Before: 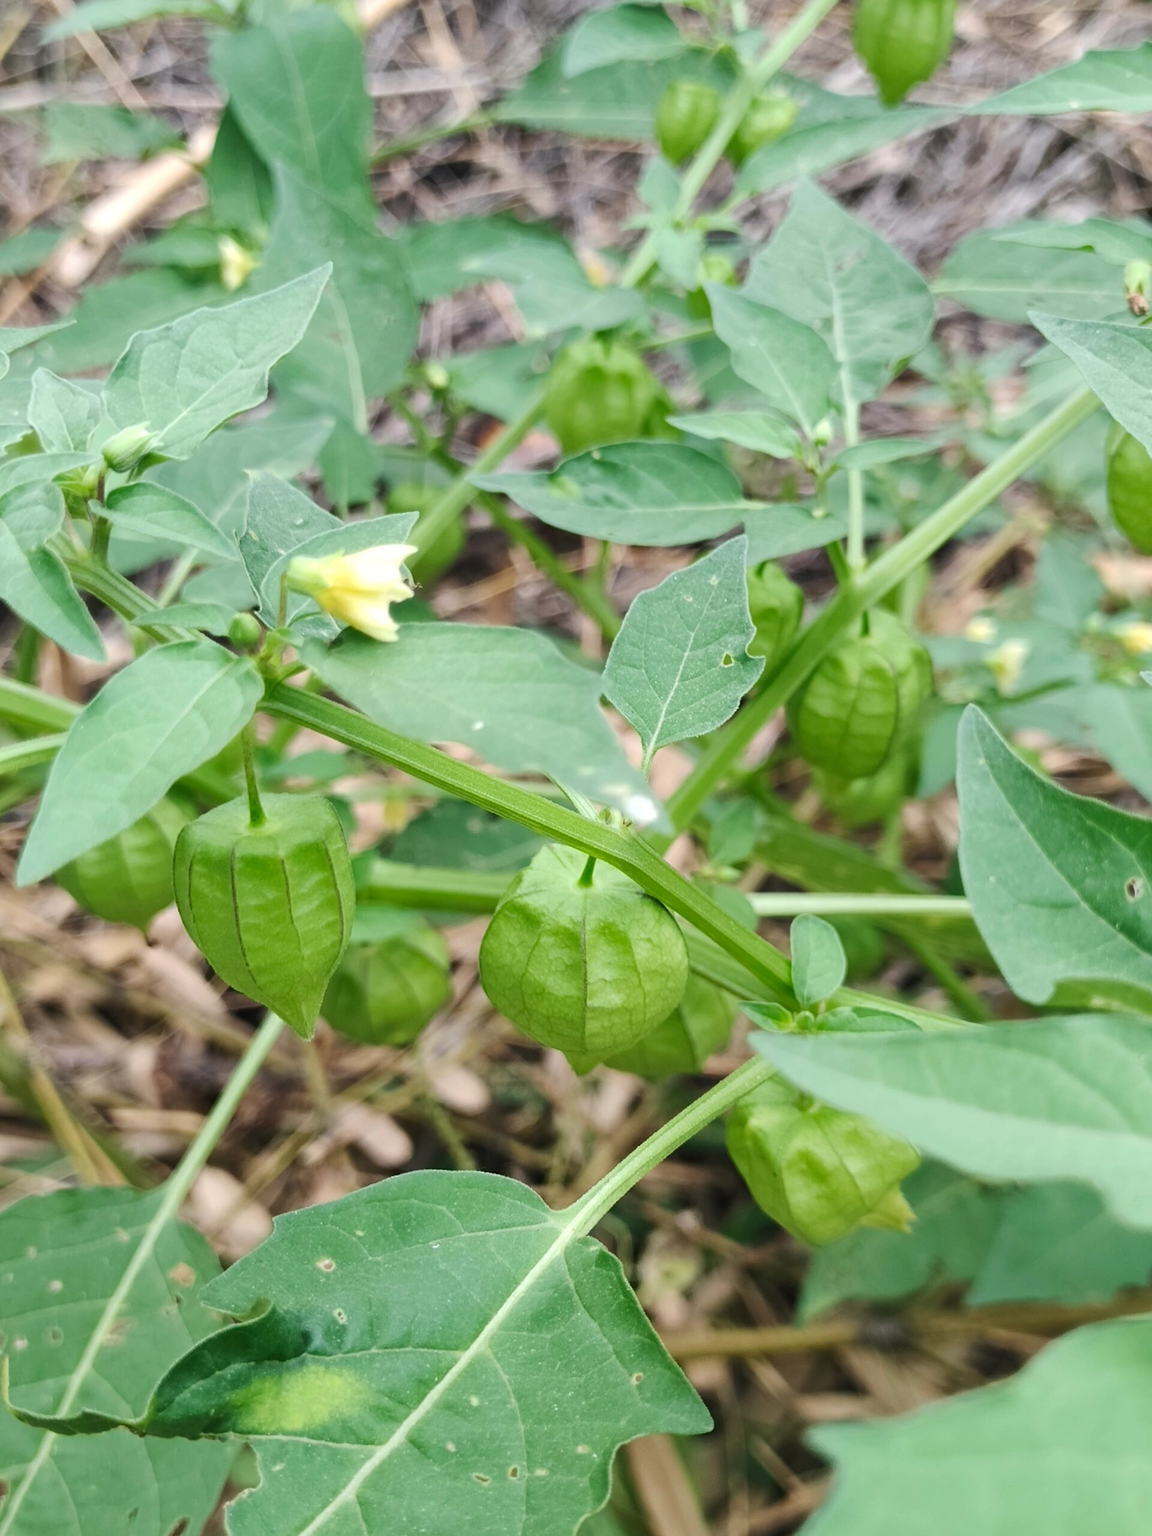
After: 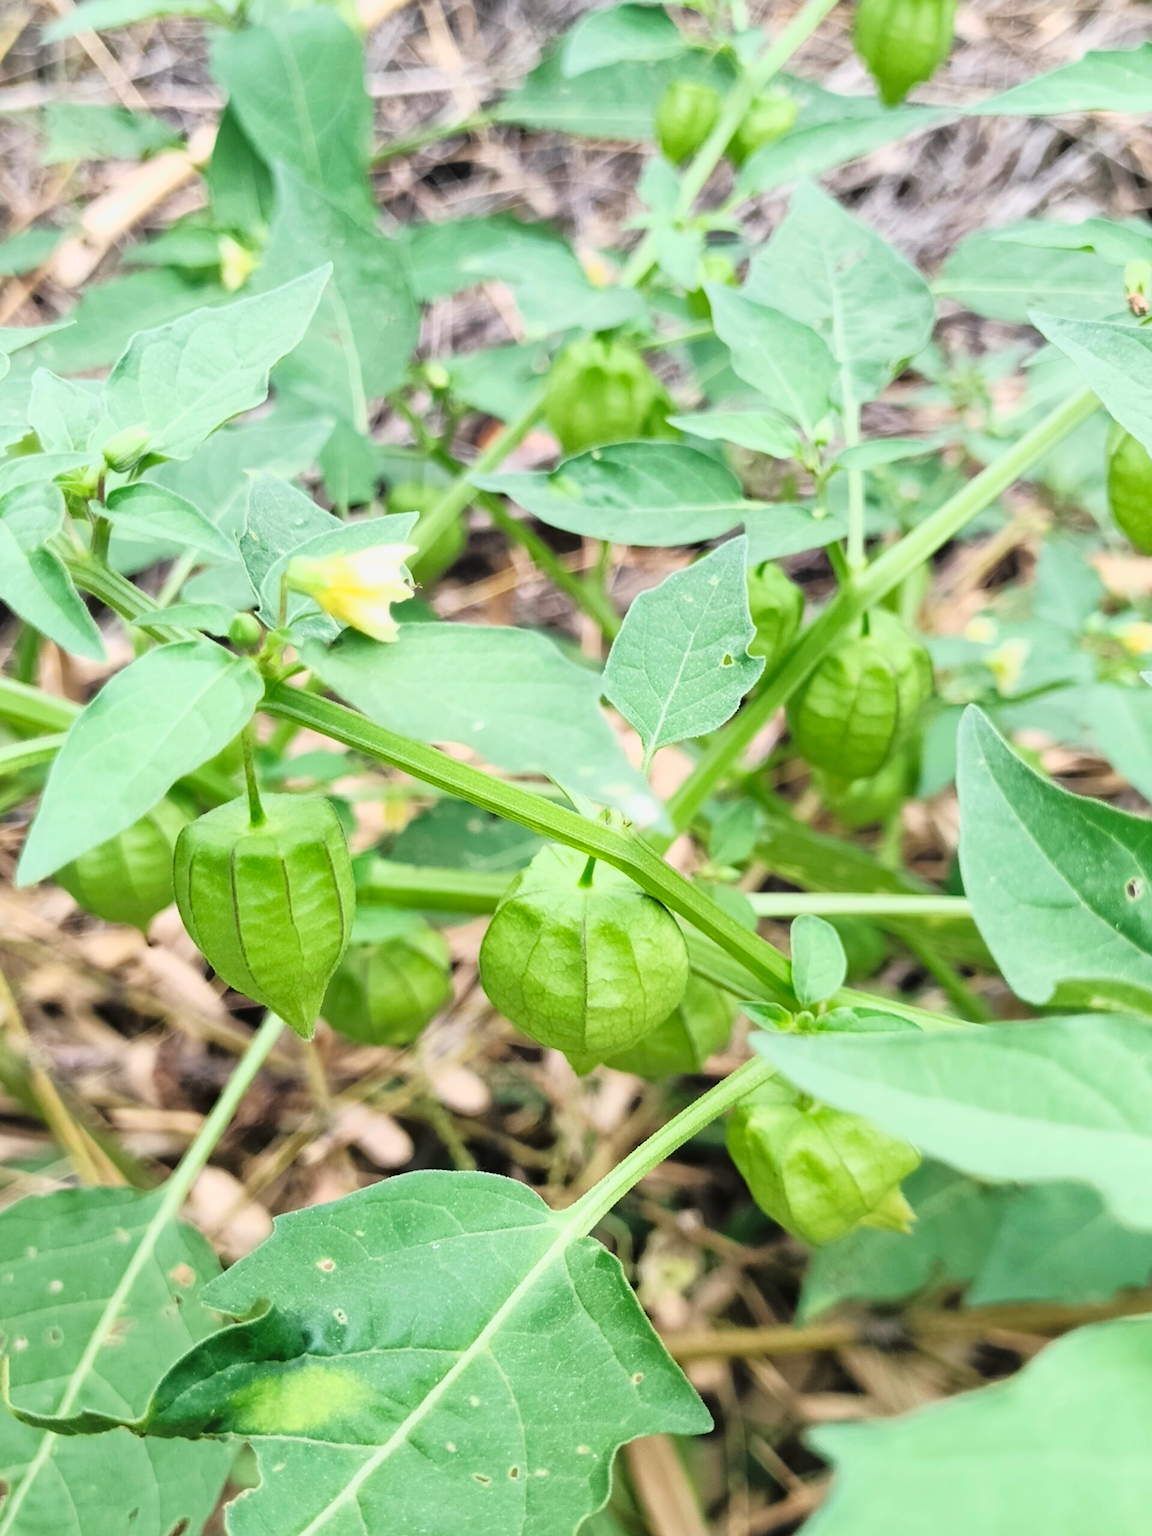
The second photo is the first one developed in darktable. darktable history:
tone curve: curves: ch0 [(0, 0.015) (0.091, 0.055) (0.184, 0.159) (0.304, 0.382) (0.492, 0.579) (0.628, 0.755) (0.832, 0.932) (0.984, 0.963)]; ch1 [(0, 0) (0.34, 0.235) (0.493, 0.5) (0.554, 0.56) (0.764, 0.815) (1, 1)]; ch2 [(0, 0) (0.44, 0.458) (0.476, 0.477) (0.542, 0.586) (0.674, 0.724) (1, 1)], color space Lab, linked channels, preserve colors none
